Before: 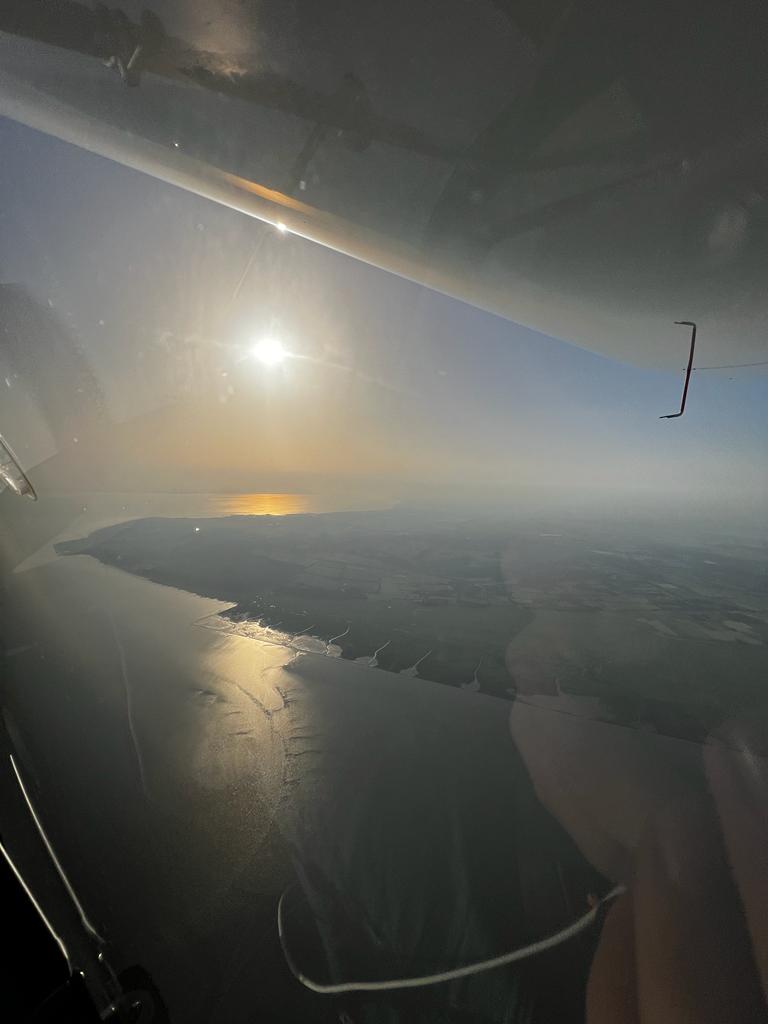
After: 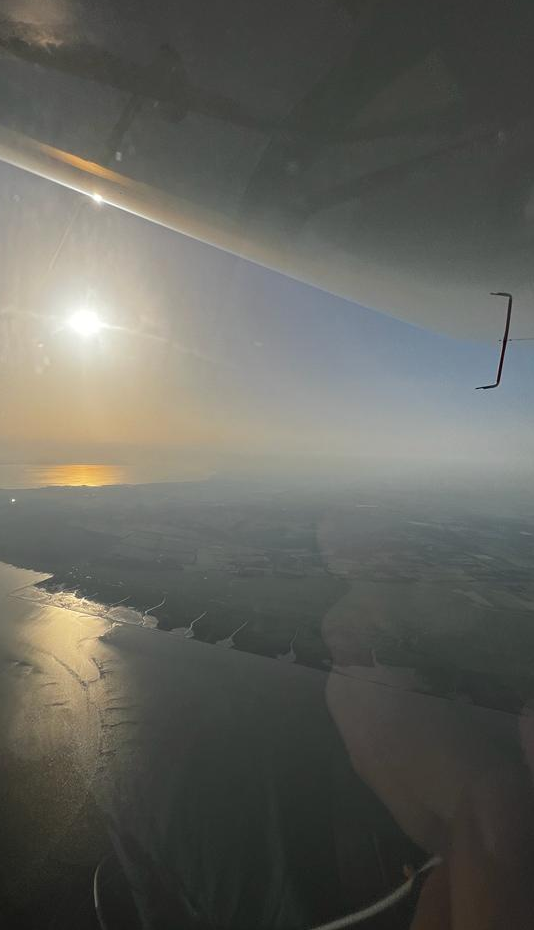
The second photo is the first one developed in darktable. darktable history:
rgb levels: preserve colors max RGB
crop and rotate: left 24.034%, top 2.838%, right 6.406%, bottom 6.299%
